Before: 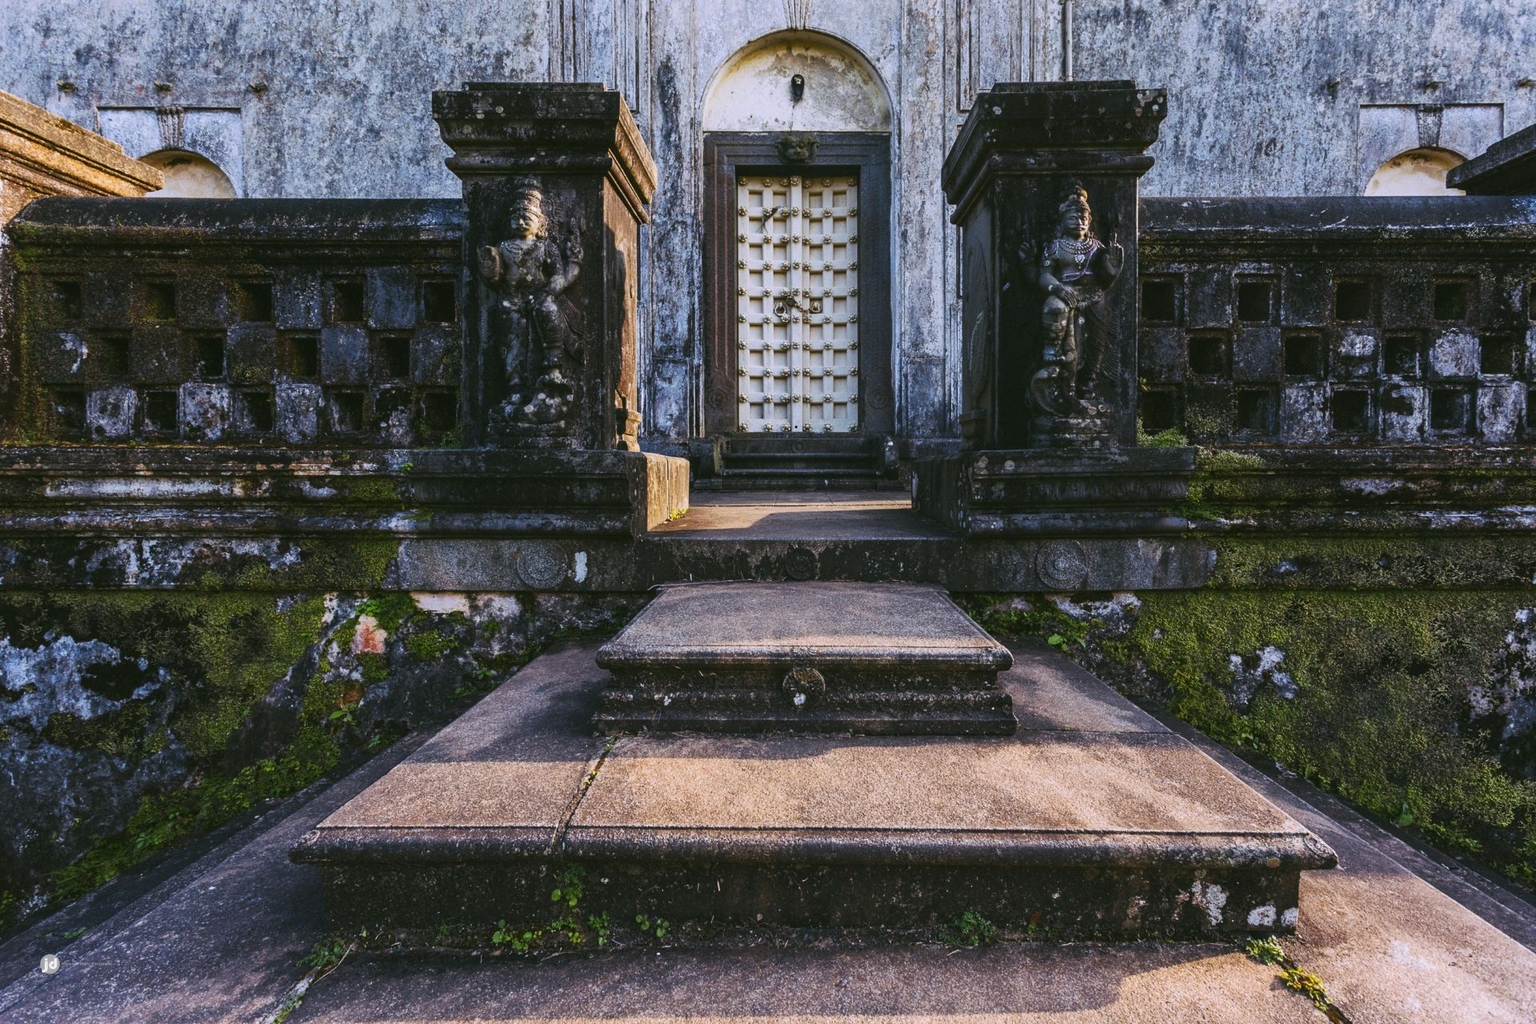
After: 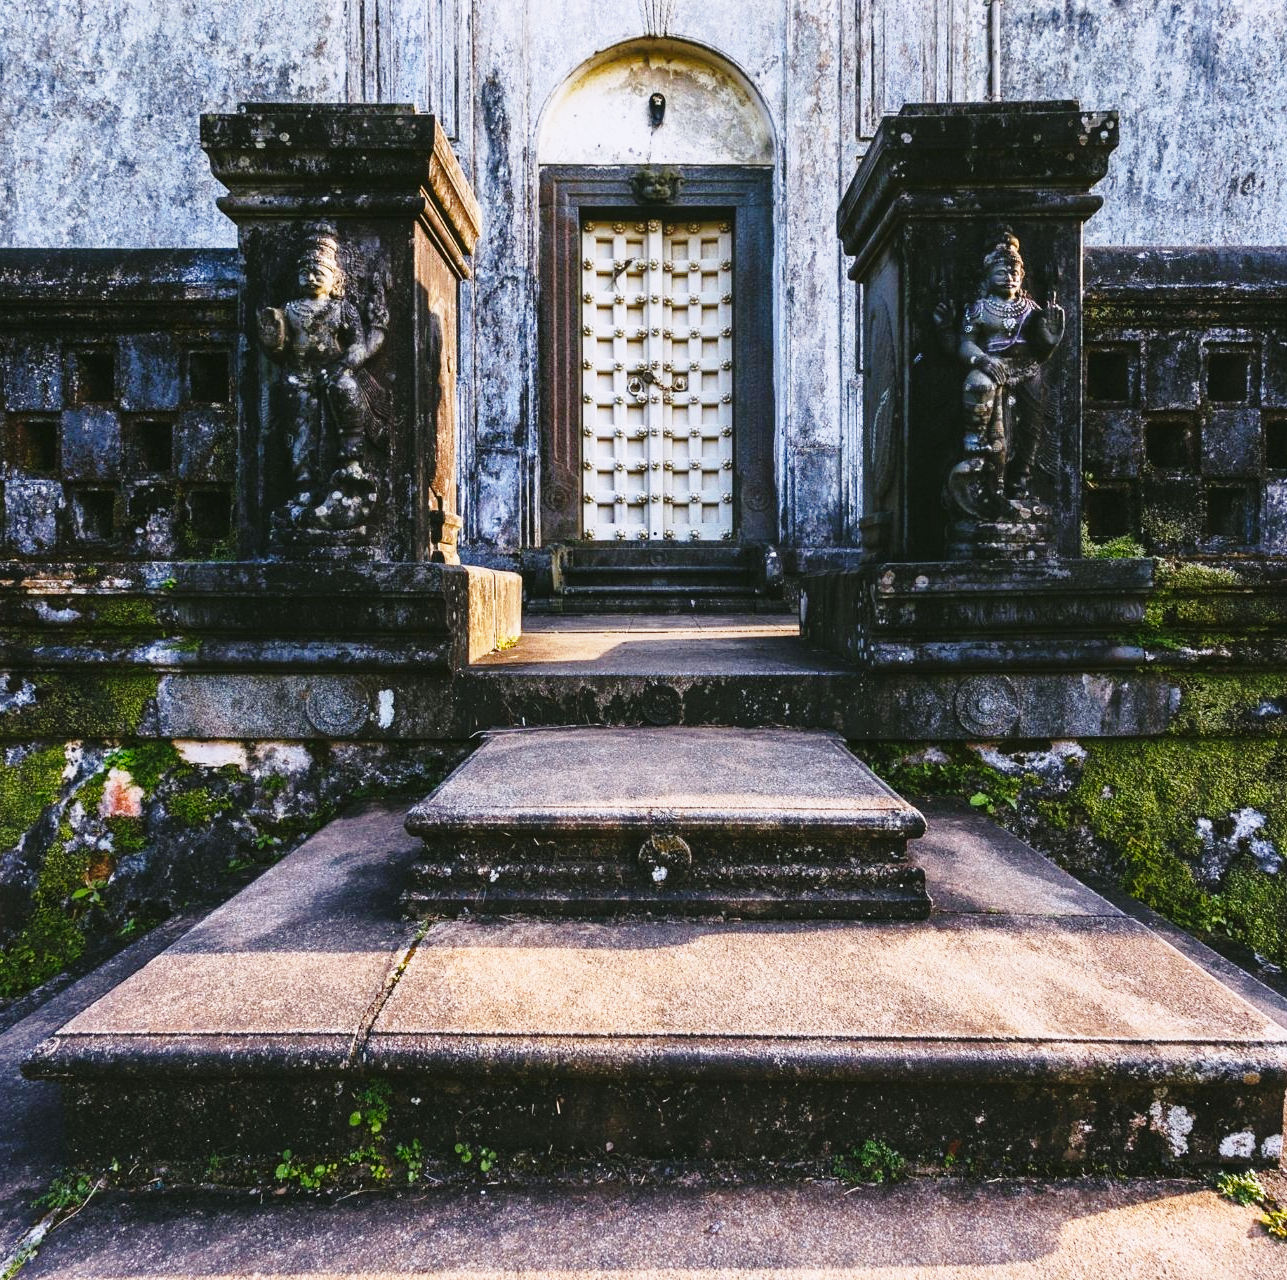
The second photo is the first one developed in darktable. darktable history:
base curve: curves: ch0 [(0, 0) (0.028, 0.03) (0.121, 0.232) (0.46, 0.748) (0.859, 0.968) (1, 1)], preserve colors none
crop and rotate: left 17.723%, right 15.23%
